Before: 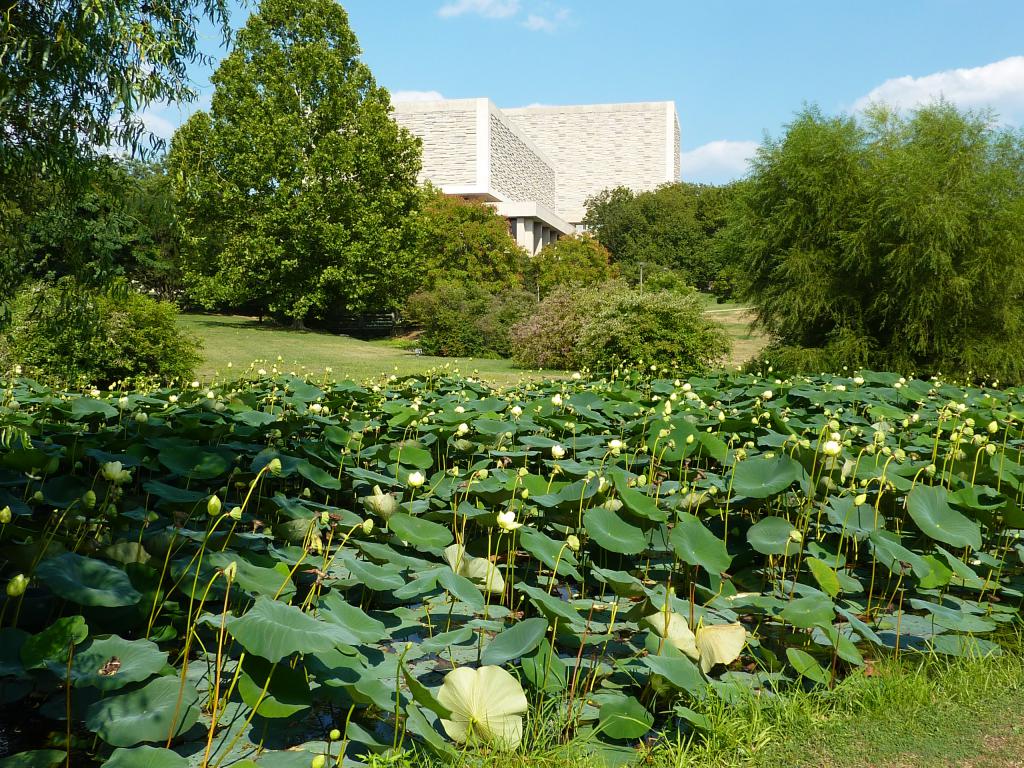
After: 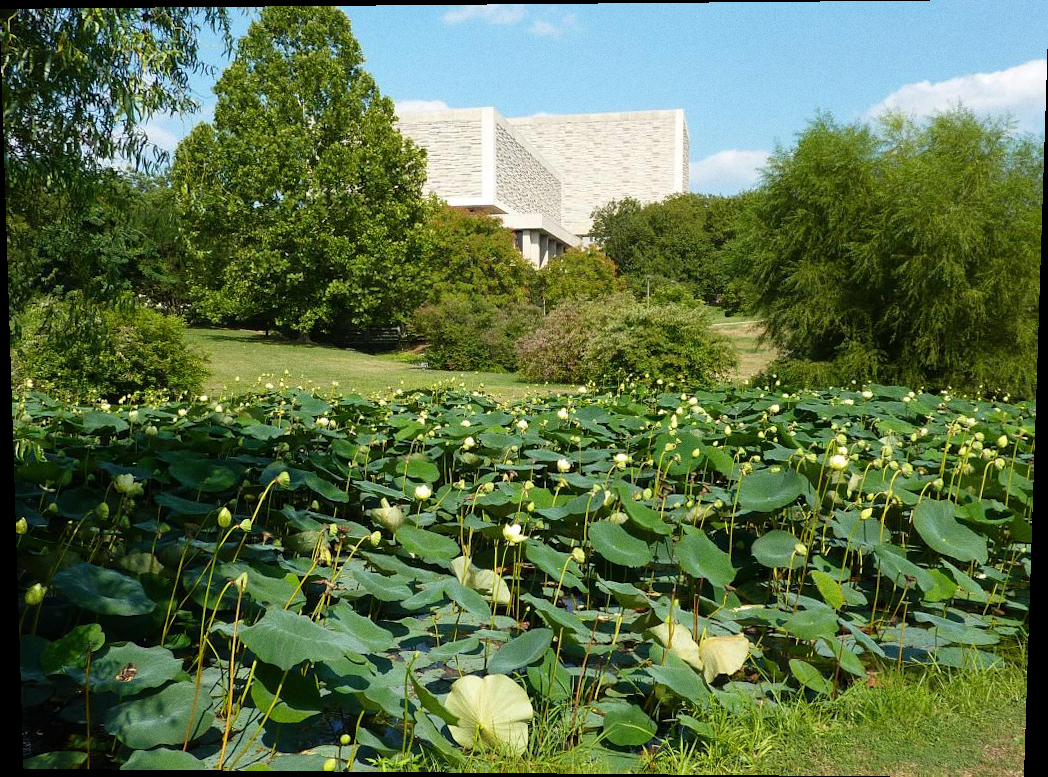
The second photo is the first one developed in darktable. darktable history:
grain: on, module defaults
rotate and perspective: lens shift (vertical) 0.048, lens shift (horizontal) -0.024, automatic cropping off
